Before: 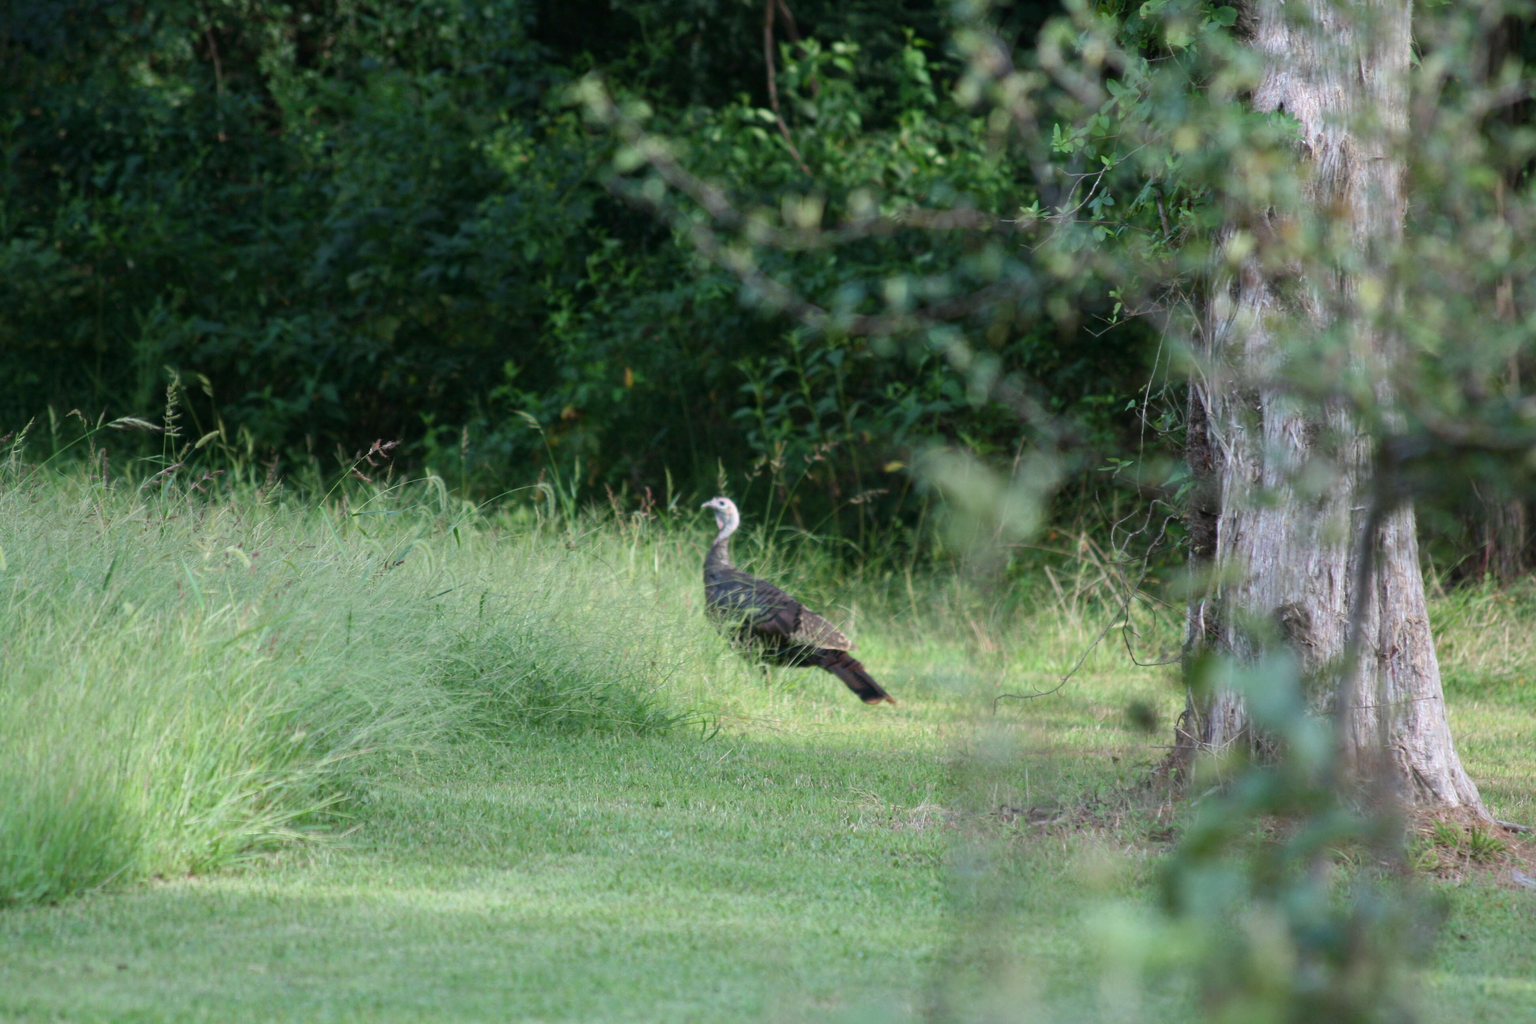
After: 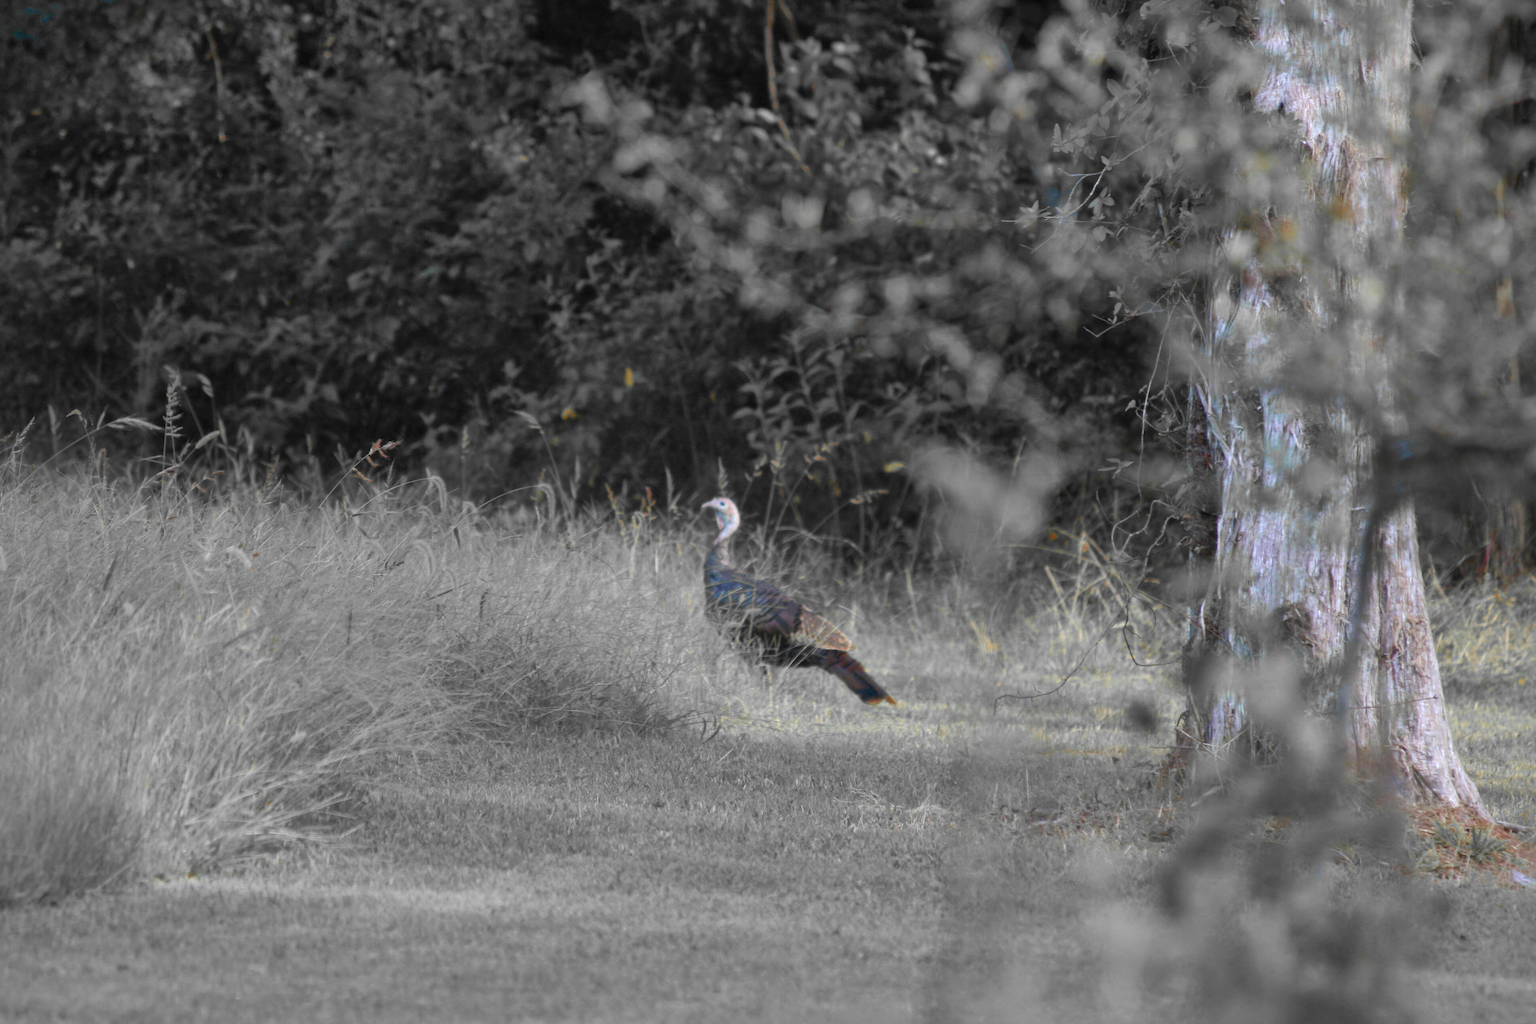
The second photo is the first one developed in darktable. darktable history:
color zones: curves: ch0 [(0, 0.363) (0.128, 0.373) (0.25, 0.5) (0.402, 0.407) (0.521, 0.525) (0.63, 0.559) (0.729, 0.662) (0.867, 0.471)]; ch1 [(0, 0.515) (0.136, 0.618) (0.25, 0.5) (0.378, 0) (0.516, 0) (0.622, 0.593) (0.737, 0.819) (0.87, 0.593)]; ch2 [(0, 0.529) (0.128, 0.471) (0.282, 0.451) (0.386, 0.662) (0.516, 0.525) (0.633, 0.554) (0.75, 0.62) (0.875, 0.441)], mix 28.22%
shadows and highlights: on, module defaults
